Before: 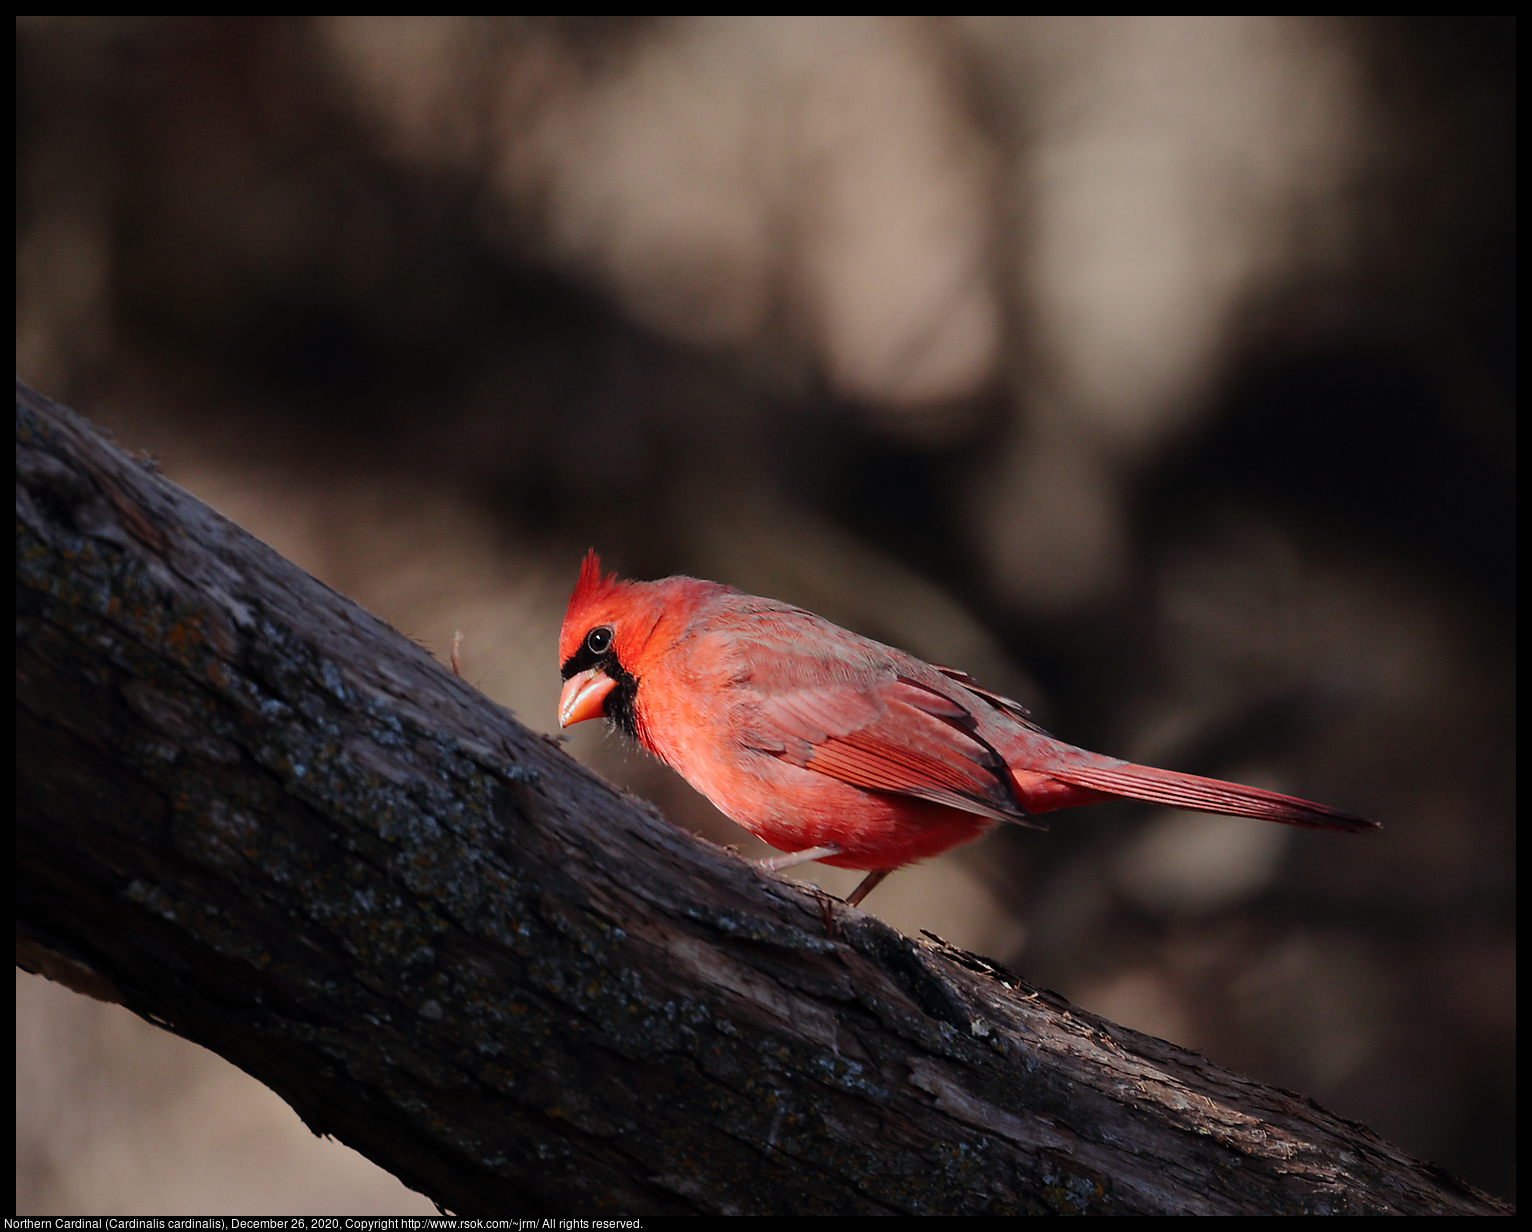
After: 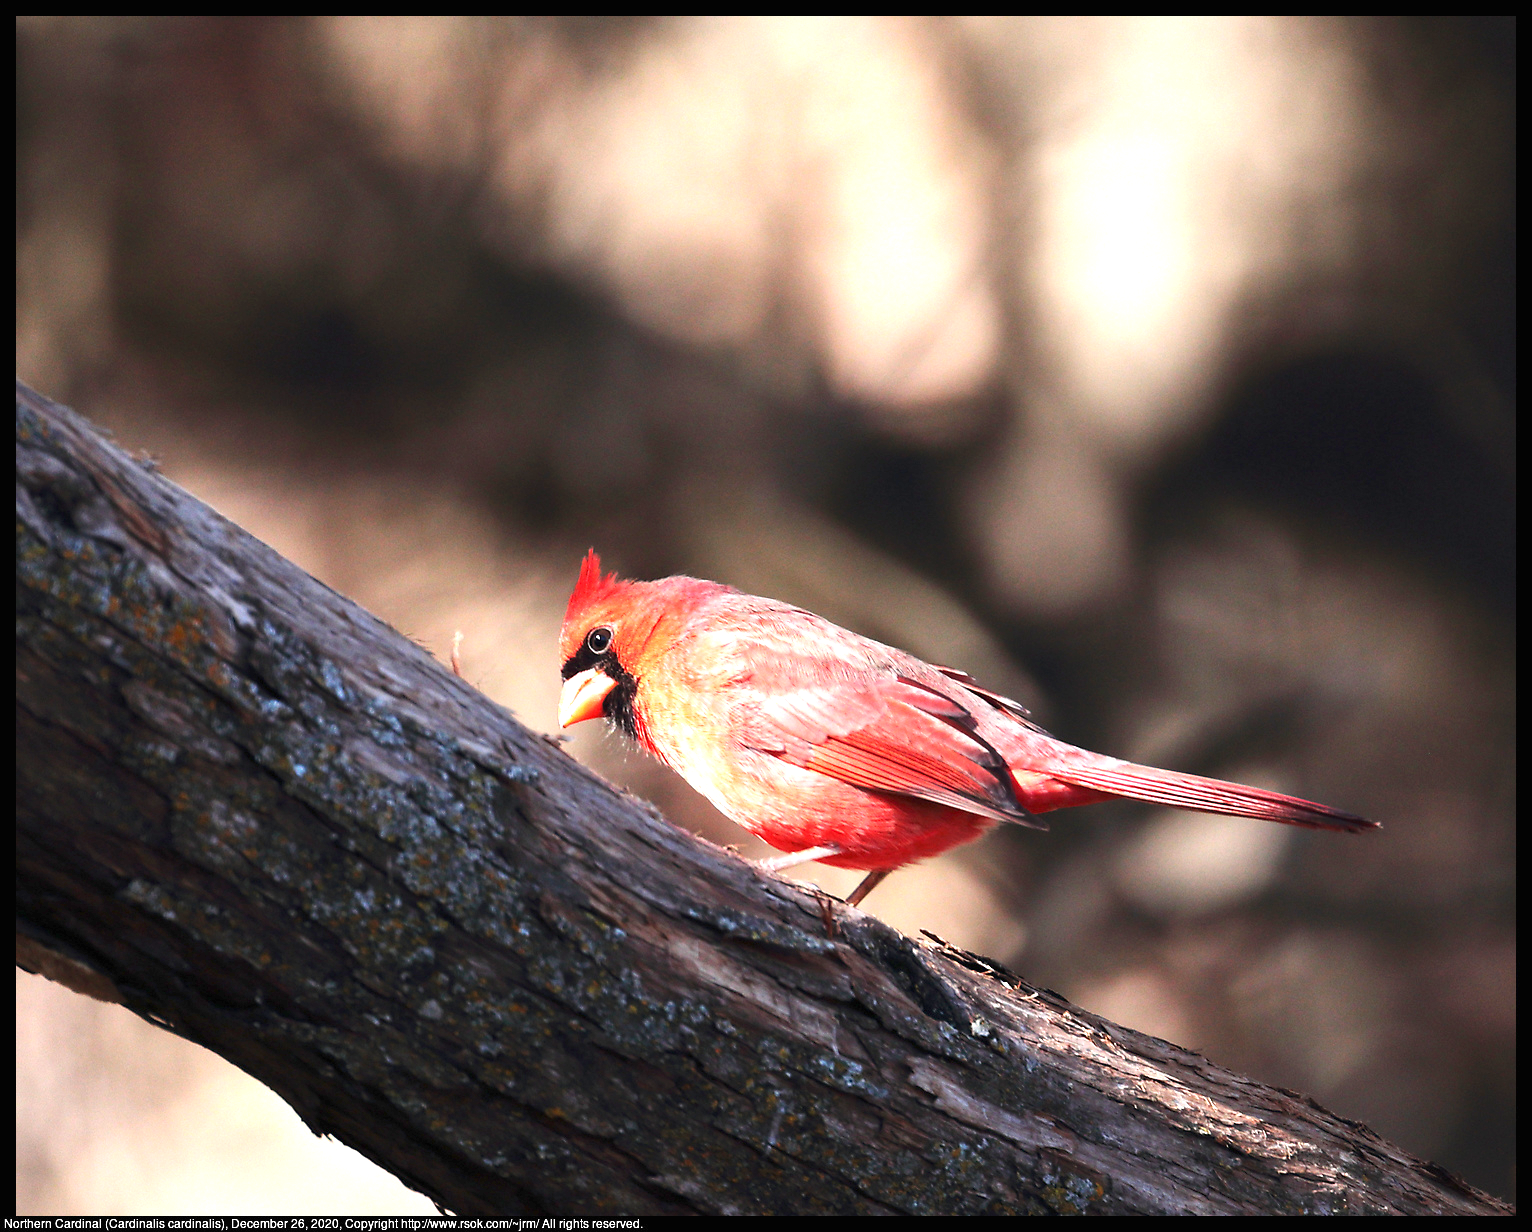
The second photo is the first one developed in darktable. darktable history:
exposure: black level correction 0, exposure 1.995 EV, compensate exposure bias true, compensate highlight preservation false
